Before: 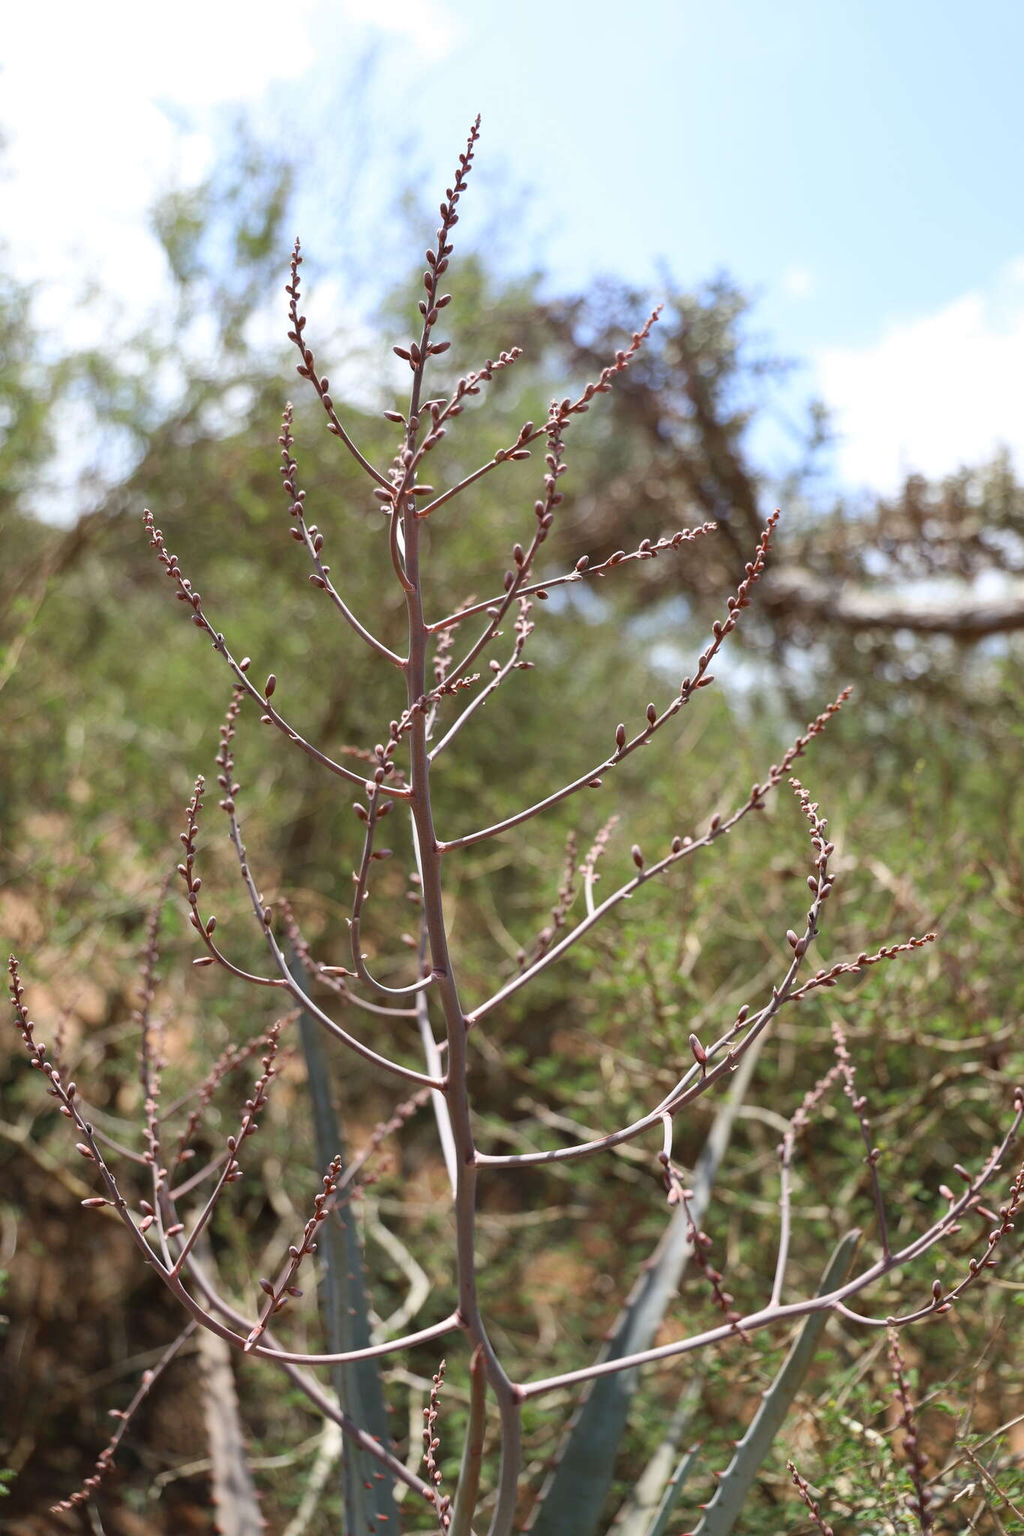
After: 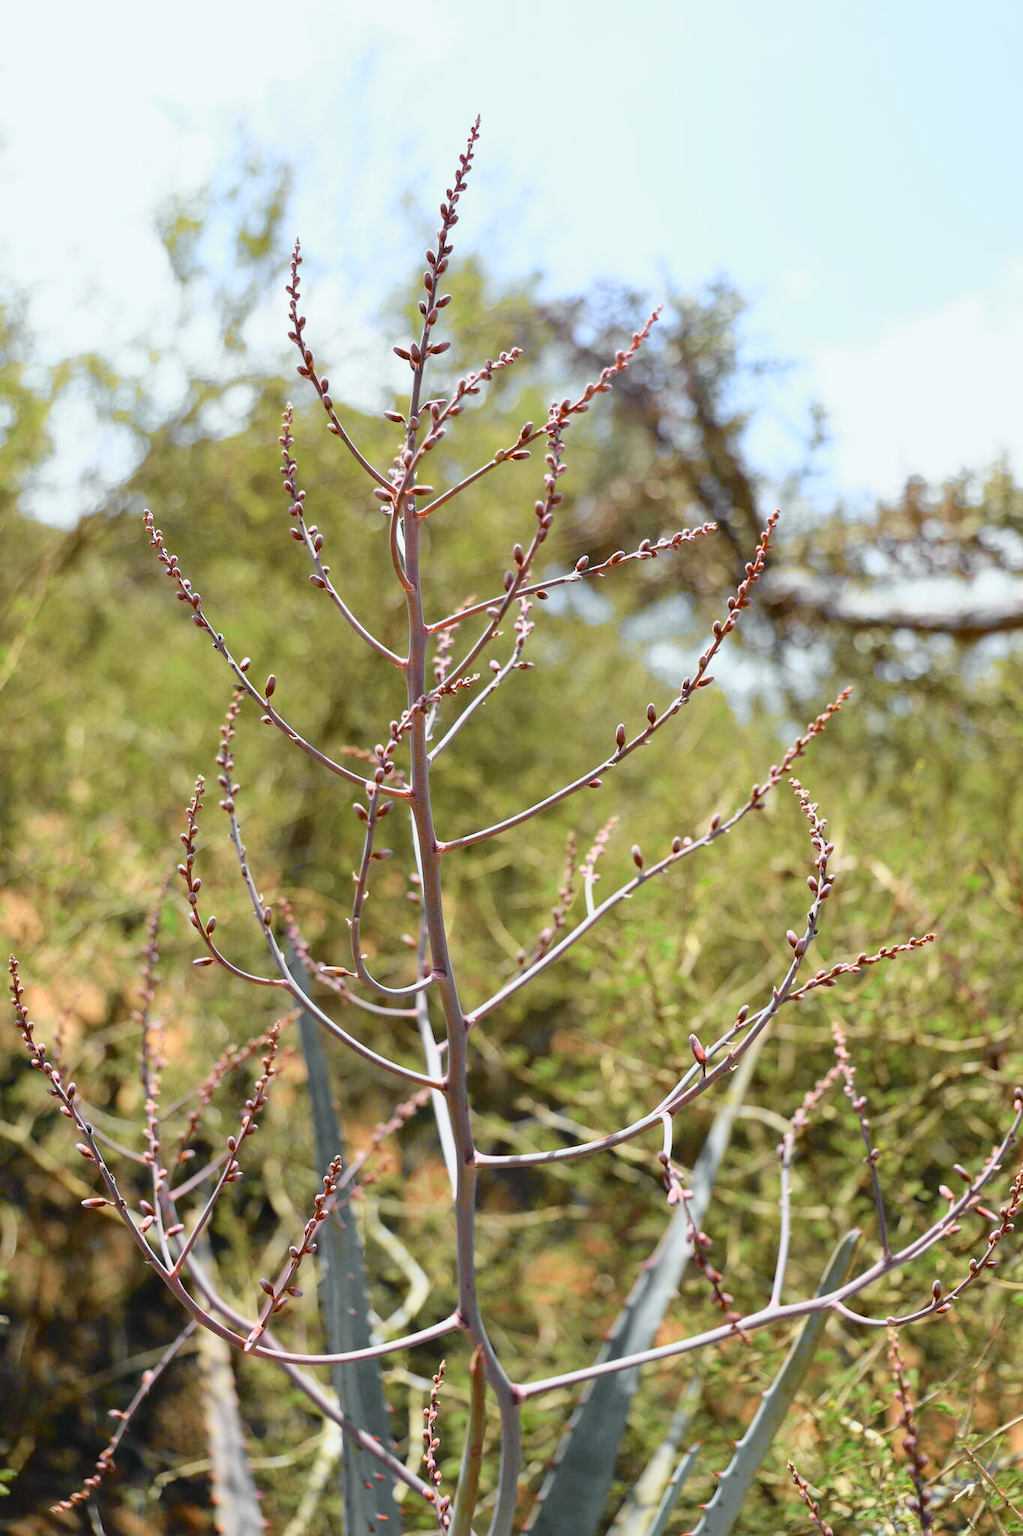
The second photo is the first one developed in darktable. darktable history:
tone curve: curves: ch0 [(0, 0.015) (0.084, 0.074) (0.162, 0.165) (0.304, 0.382) (0.466, 0.576) (0.654, 0.741) (0.848, 0.906) (0.984, 0.963)]; ch1 [(0, 0) (0.34, 0.235) (0.46, 0.46) (0.515, 0.502) (0.553, 0.567) (0.764, 0.815) (1, 1)]; ch2 [(0, 0) (0.44, 0.458) (0.479, 0.492) (0.524, 0.507) (0.547, 0.579) (0.673, 0.712) (1, 1)], color space Lab, independent channels, preserve colors none
